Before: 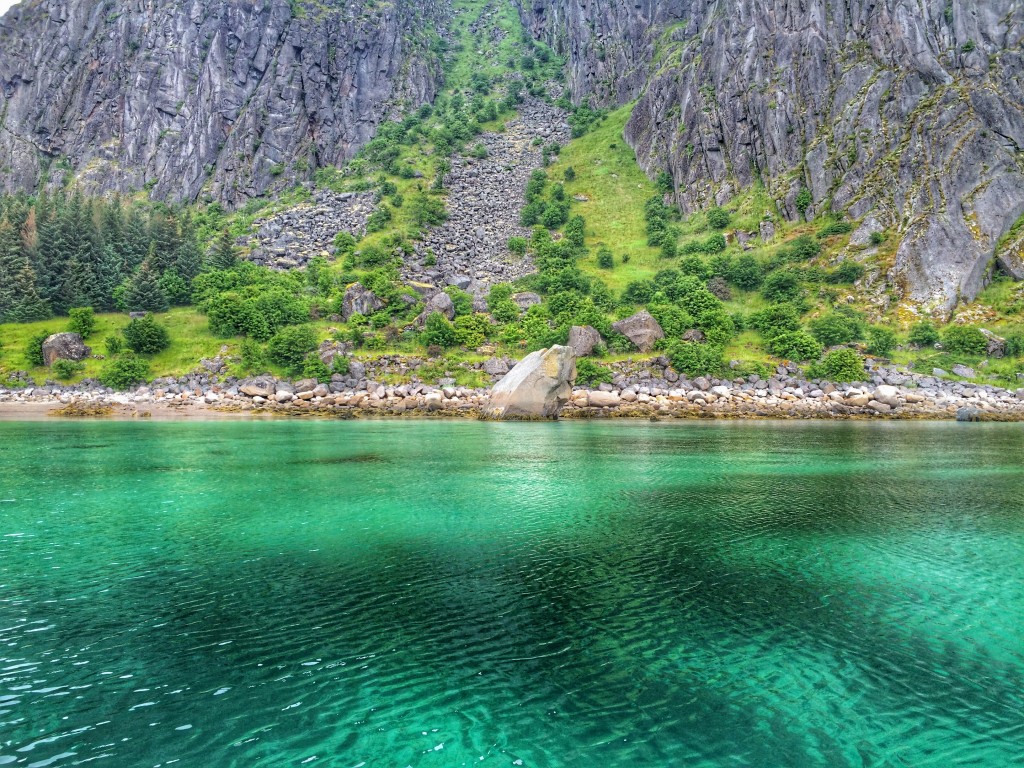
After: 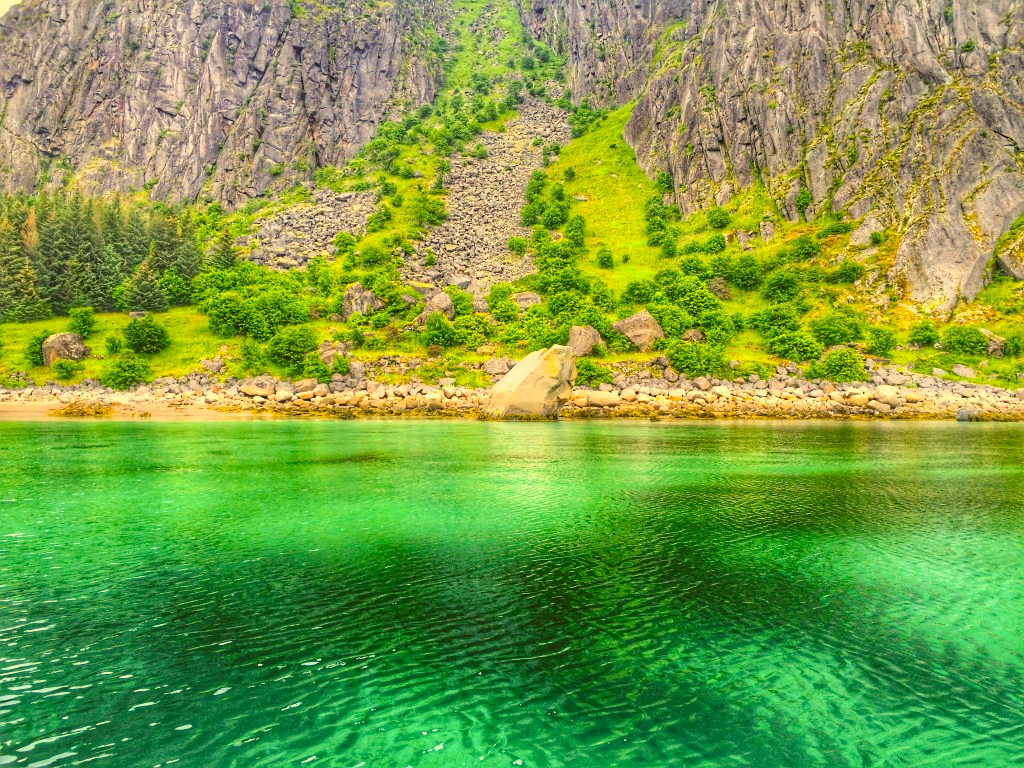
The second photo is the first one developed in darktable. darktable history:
tone equalizer: on, module defaults
color balance rgb: shadows lift › chroma 2%, shadows lift › hue 247.2°, power › chroma 0.3%, power › hue 25.2°, highlights gain › chroma 3%, highlights gain › hue 60°, global offset › luminance 0.75%, perceptual saturation grading › global saturation 20%, perceptual saturation grading › highlights -20%, perceptual saturation grading › shadows 30%, global vibrance 20%
color correction: highlights a* 0.162, highlights b* 29.53, shadows a* -0.162, shadows b* 21.09
contrast brightness saturation: contrast 0.2, brightness 0.16, saturation 0.22
